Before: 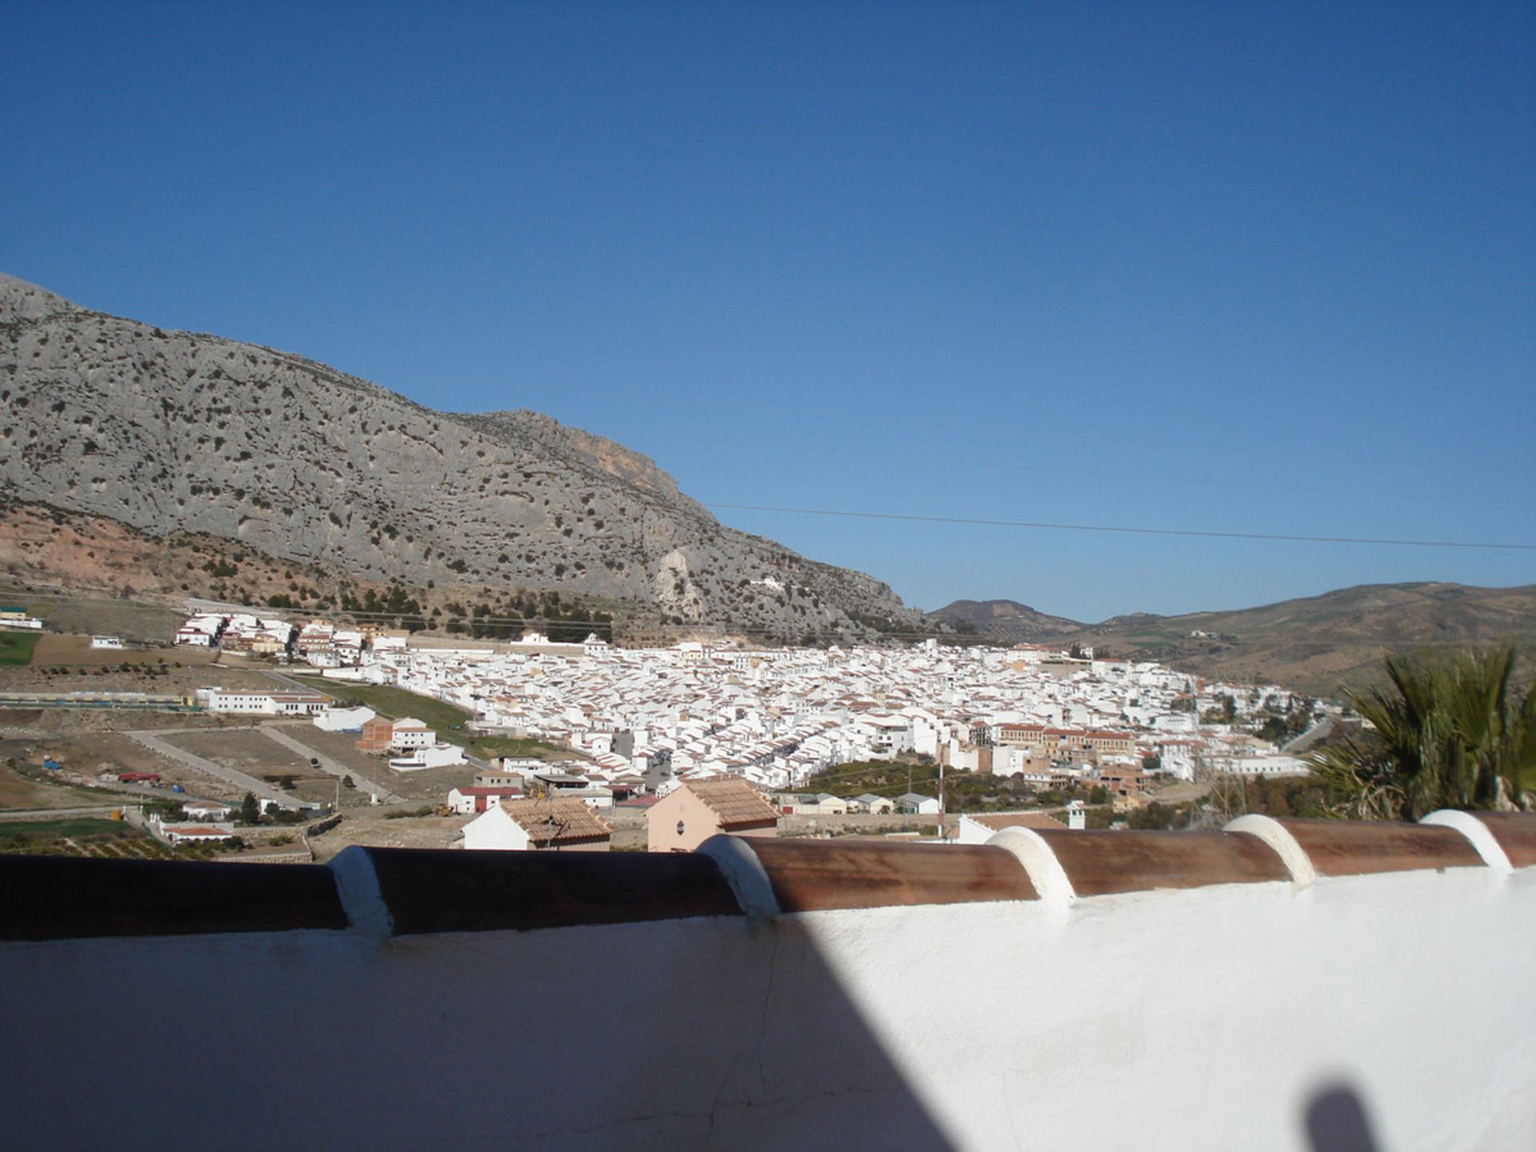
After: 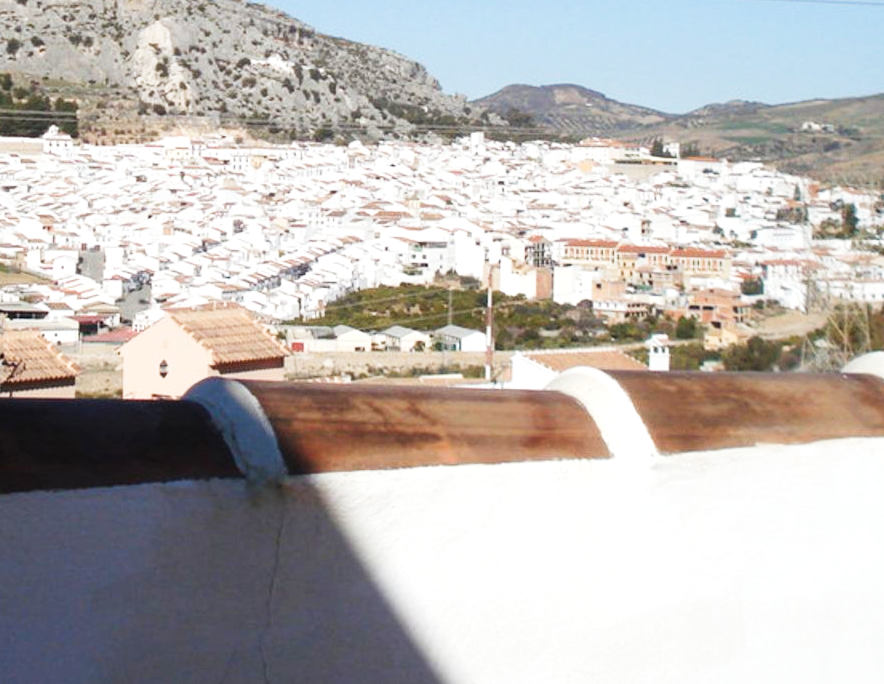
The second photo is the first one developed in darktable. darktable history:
crop: left 35.82%, top 46.278%, right 18.113%, bottom 6.183%
exposure: black level correction -0.002, exposure 0.547 EV, compensate highlight preservation false
tone curve: curves: ch0 [(0, 0) (0.051, 0.03) (0.096, 0.071) (0.241, 0.247) (0.455, 0.525) (0.594, 0.697) (0.741, 0.845) (0.871, 0.933) (1, 0.984)]; ch1 [(0, 0) (0.1, 0.038) (0.318, 0.243) (0.399, 0.351) (0.478, 0.469) (0.499, 0.499) (0.534, 0.549) (0.565, 0.594) (0.601, 0.634) (0.666, 0.7) (1, 1)]; ch2 [(0, 0) (0.453, 0.45) (0.479, 0.483) (0.504, 0.499) (0.52, 0.519) (0.541, 0.559) (0.592, 0.612) (0.824, 0.815) (1, 1)], preserve colors none
